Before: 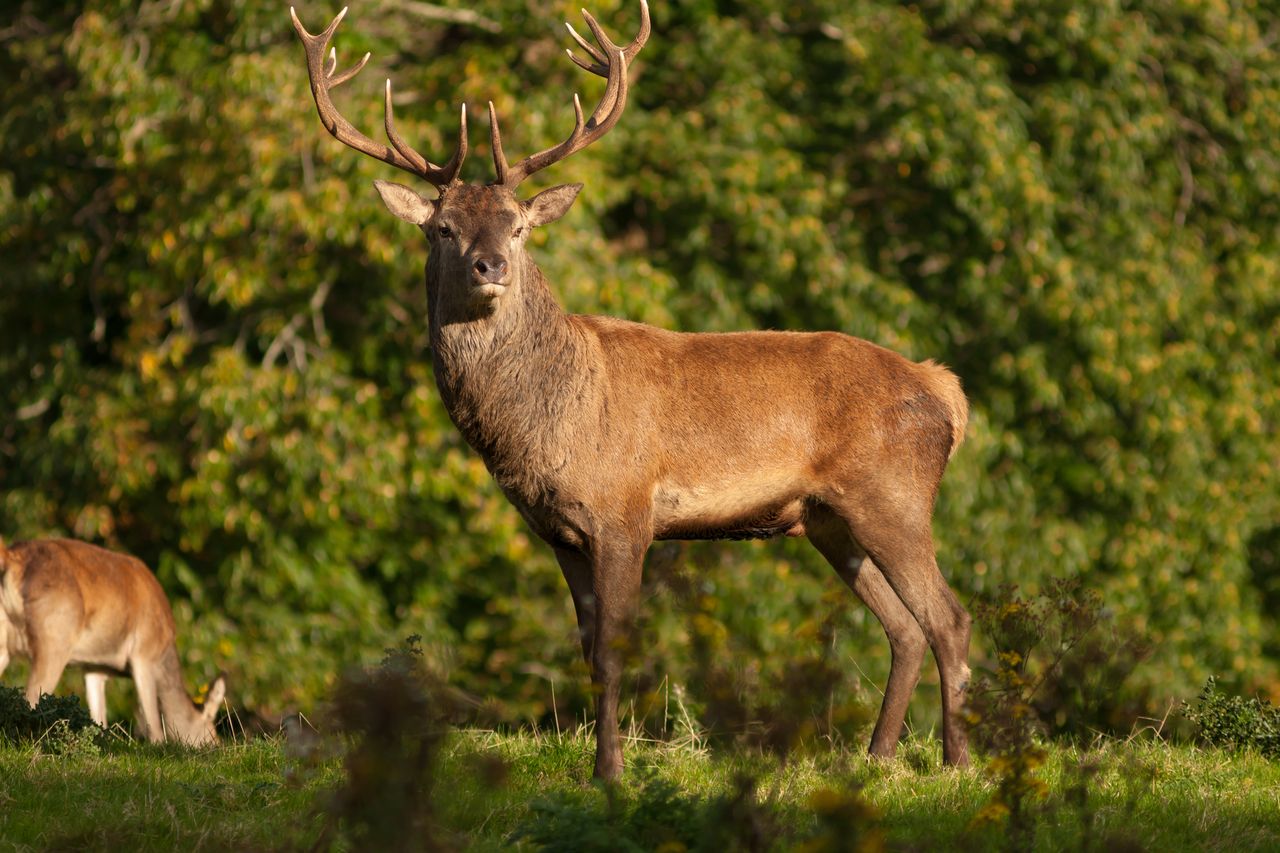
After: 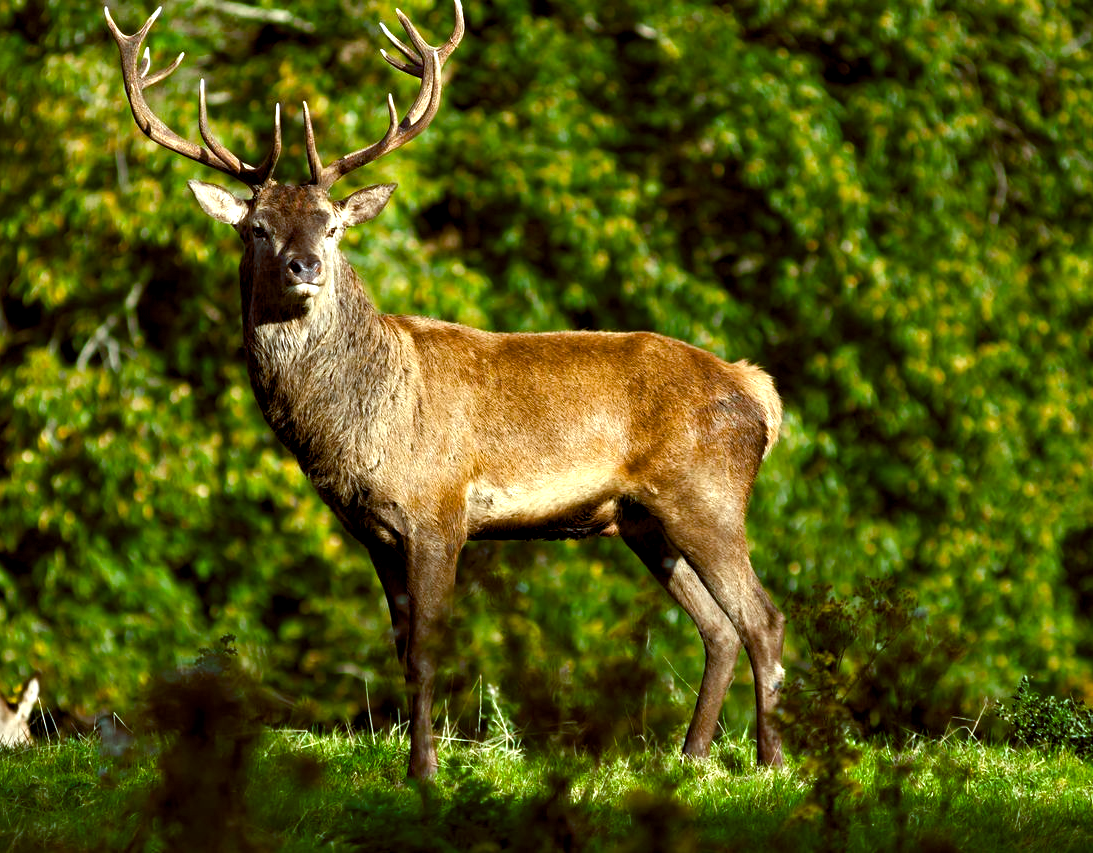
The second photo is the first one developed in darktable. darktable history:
color balance rgb: shadows lift › luminance -7.7%, shadows lift › chroma 2.13%, shadows lift › hue 200.79°, power › luminance -7.77%, power › chroma 2.27%, power › hue 220.69°, highlights gain › luminance 15.15%, highlights gain › chroma 4%, highlights gain › hue 209.35°, global offset › luminance -0.21%, global offset › chroma 0.27%, perceptual saturation grading › global saturation 24.42%, perceptual saturation grading › highlights -24.42%, perceptual saturation grading › mid-tones 24.42%, perceptual saturation grading › shadows 40%, perceptual brilliance grading › global brilliance -5%, perceptual brilliance grading › highlights 24.42%, perceptual brilliance grading › mid-tones 7%, perceptual brilliance grading › shadows -5%
contrast equalizer: octaves 7, y [[0.6 ×6], [0.55 ×6], [0 ×6], [0 ×6], [0 ×6]], mix 0.3
crop and rotate: left 14.584%
white balance: red 0.988, blue 1.017
